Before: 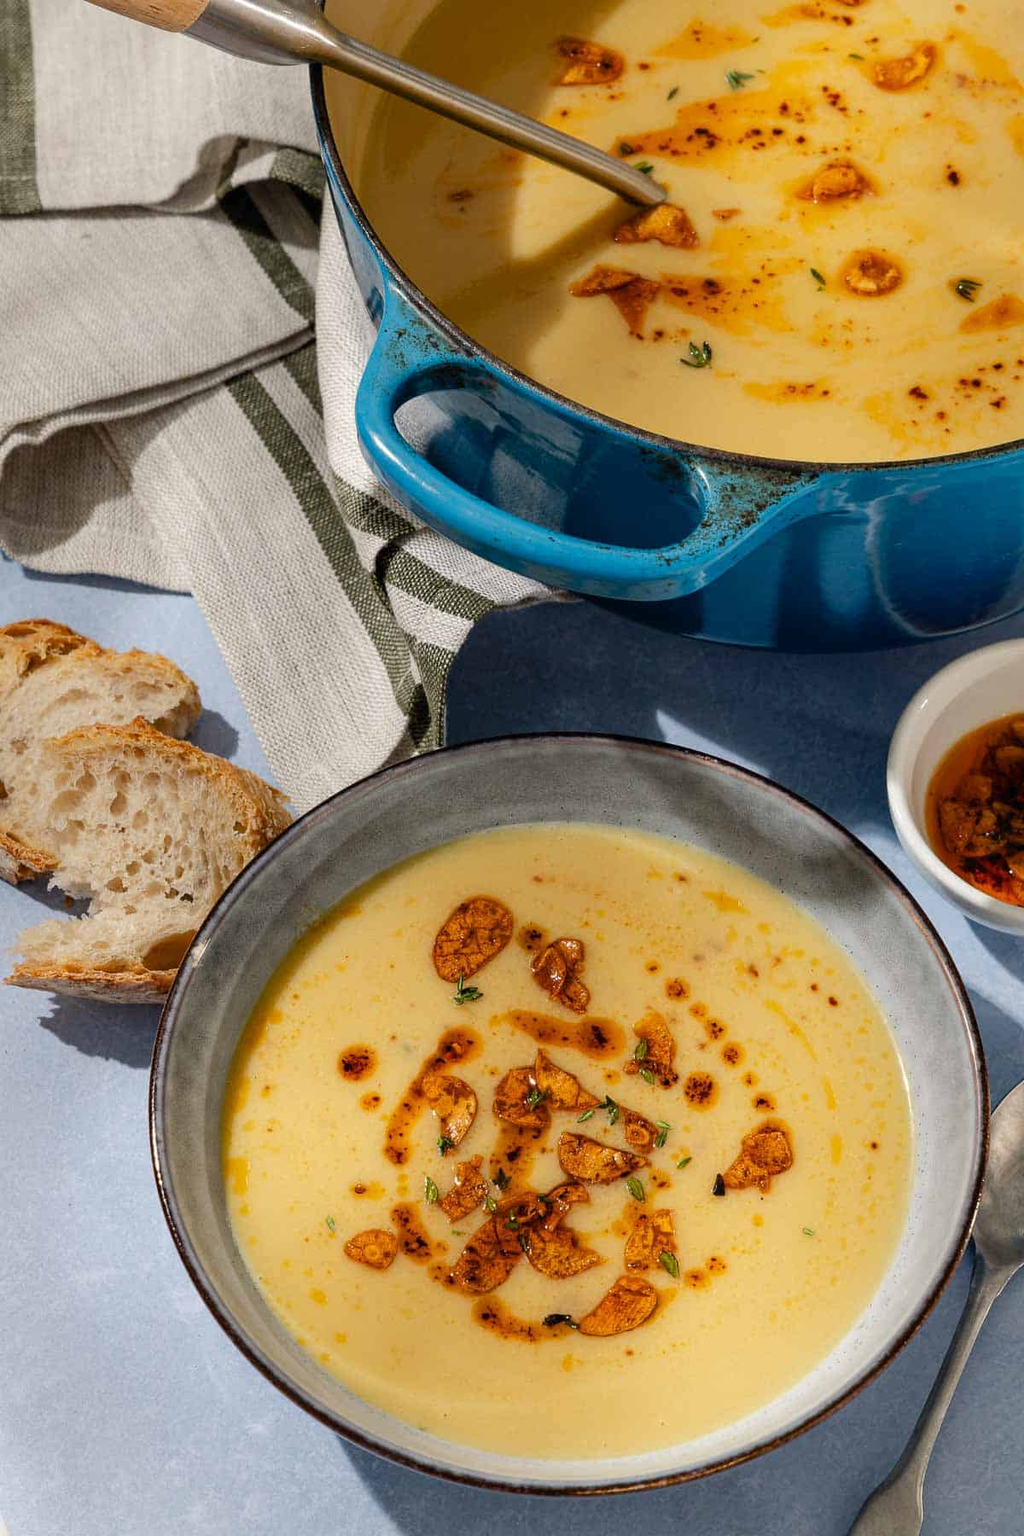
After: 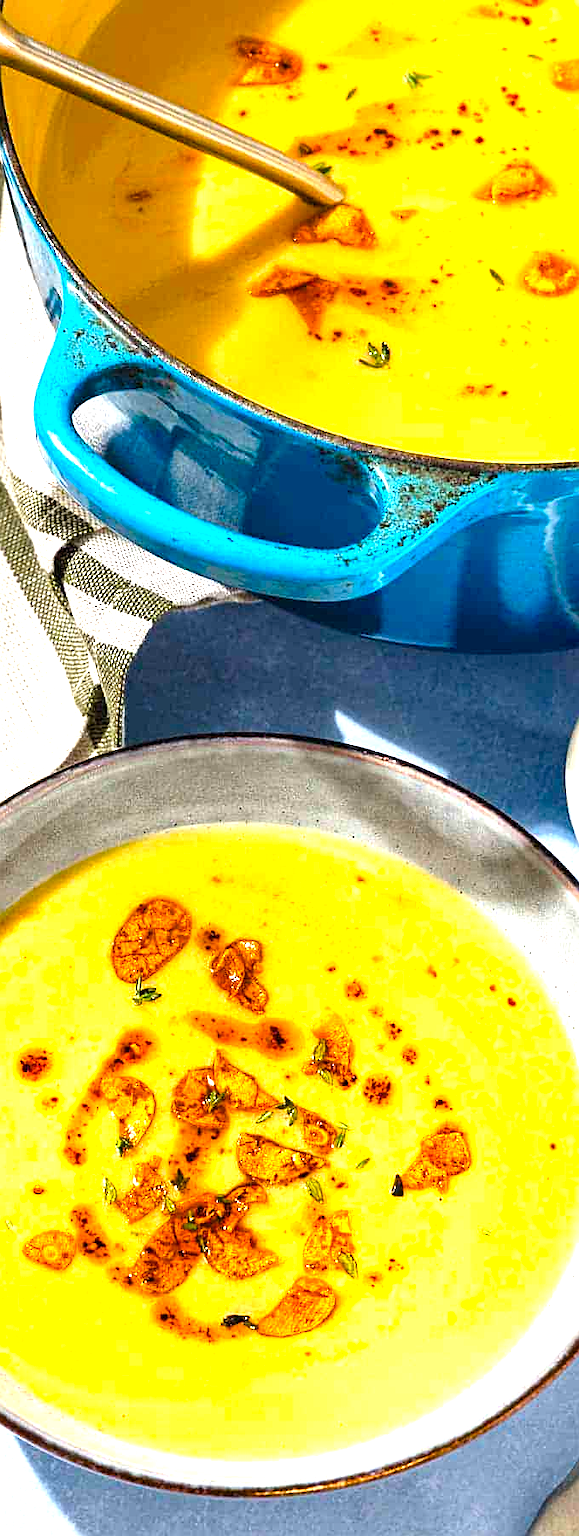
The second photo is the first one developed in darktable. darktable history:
sharpen: on, module defaults
exposure: black level correction 0, exposure 1.675 EV, compensate exposure bias true, compensate highlight preservation false
crop: left 31.458%, top 0%, right 11.876%
color balance rgb: perceptual saturation grading › global saturation 30%, global vibrance 20%
